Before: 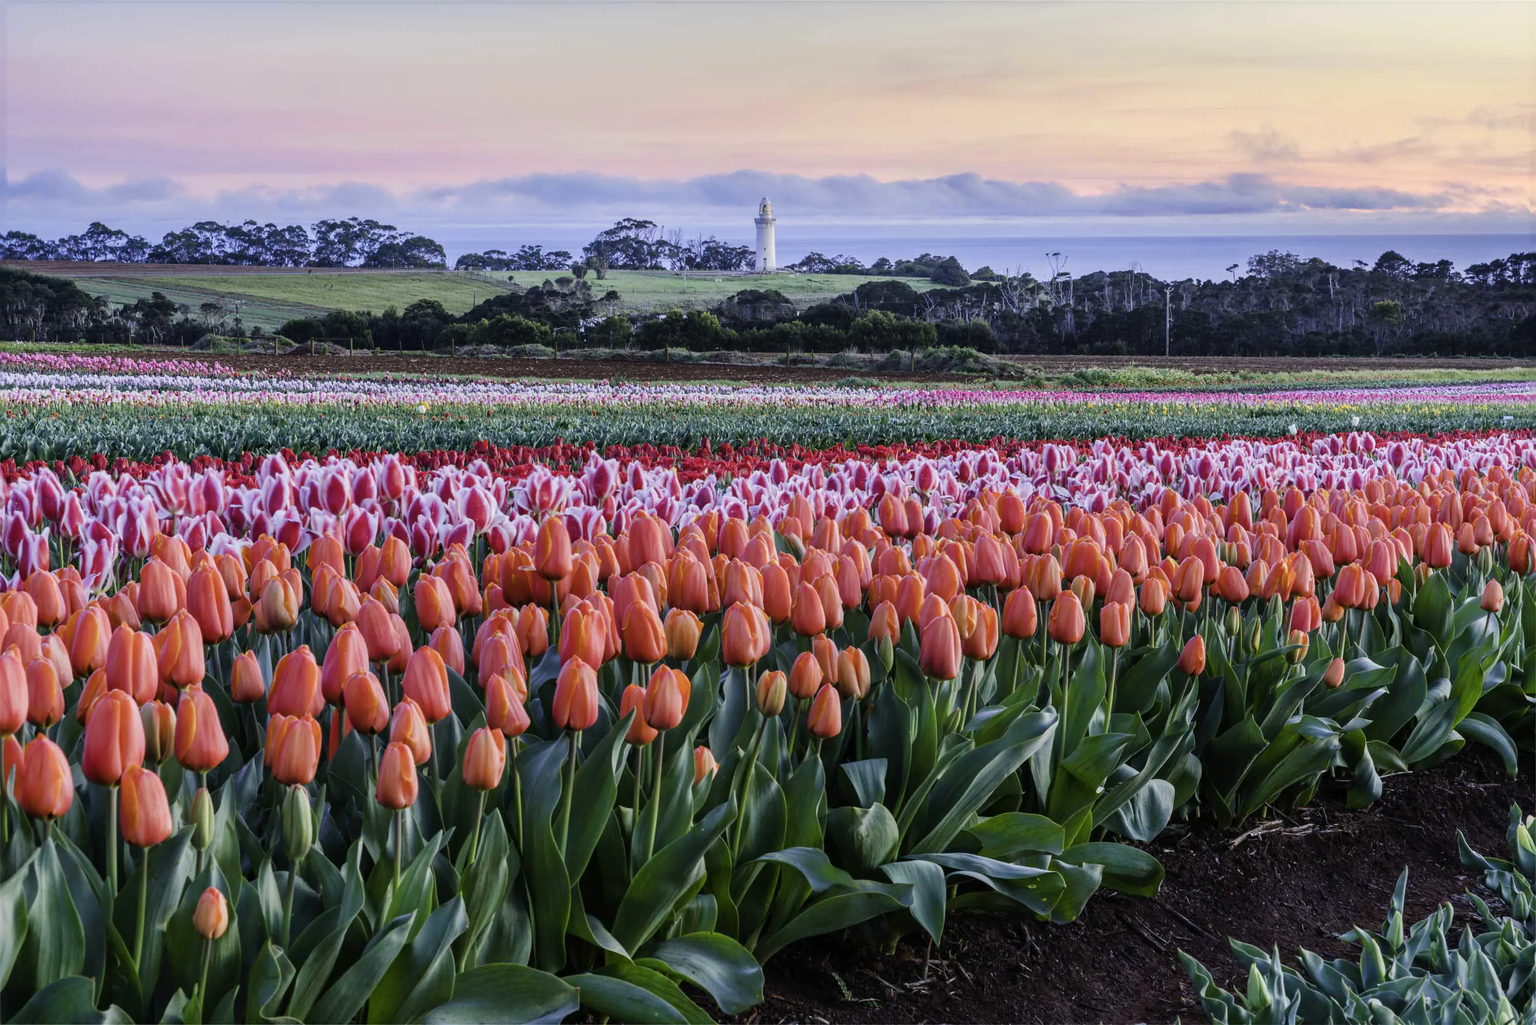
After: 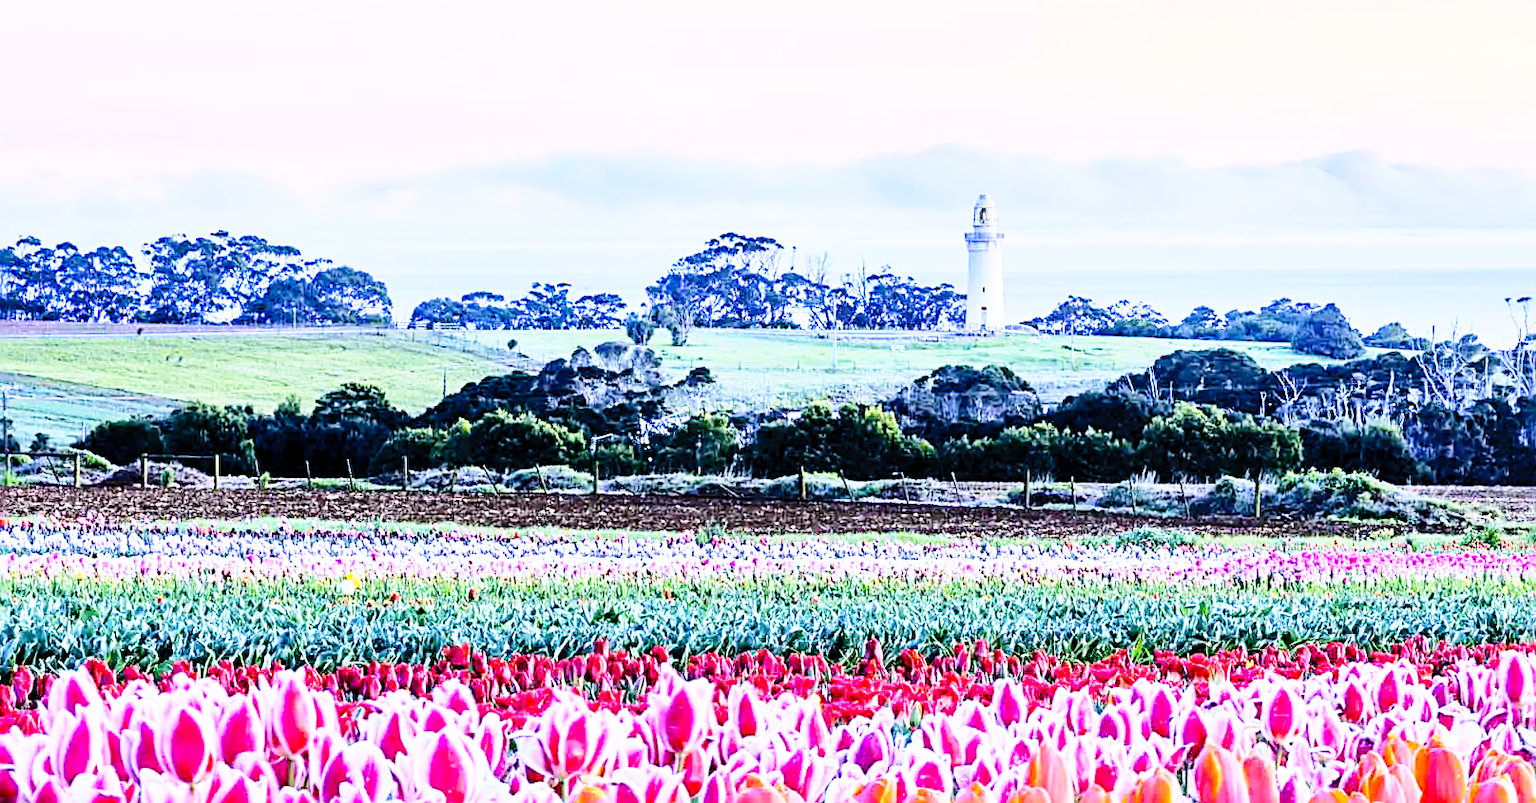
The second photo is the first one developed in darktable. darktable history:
color balance rgb: shadows lift › chroma 2%, shadows lift › hue 217.2°, power › hue 60°, highlights gain › chroma 1%, highlights gain › hue 69.6°, global offset › luminance -0.5%, perceptual saturation grading › global saturation 15%, global vibrance 15%
crop: left 15.306%, top 9.065%, right 30.789%, bottom 48.638%
contrast brightness saturation: contrast 0.2, brightness 0.16, saturation 0.22
white balance: red 0.954, blue 1.079
sharpen: radius 2.817, amount 0.715
tone equalizer: -8 EV 0.001 EV, -7 EV -0.004 EV, -6 EV 0.009 EV, -5 EV 0.032 EV, -4 EV 0.276 EV, -3 EV 0.644 EV, -2 EV 0.584 EV, -1 EV 0.187 EV, +0 EV 0.024 EV
base curve: curves: ch0 [(0, 0) (0.012, 0.01) (0.073, 0.168) (0.31, 0.711) (0.645, 0.957) (1, 1)], preserve colors none
